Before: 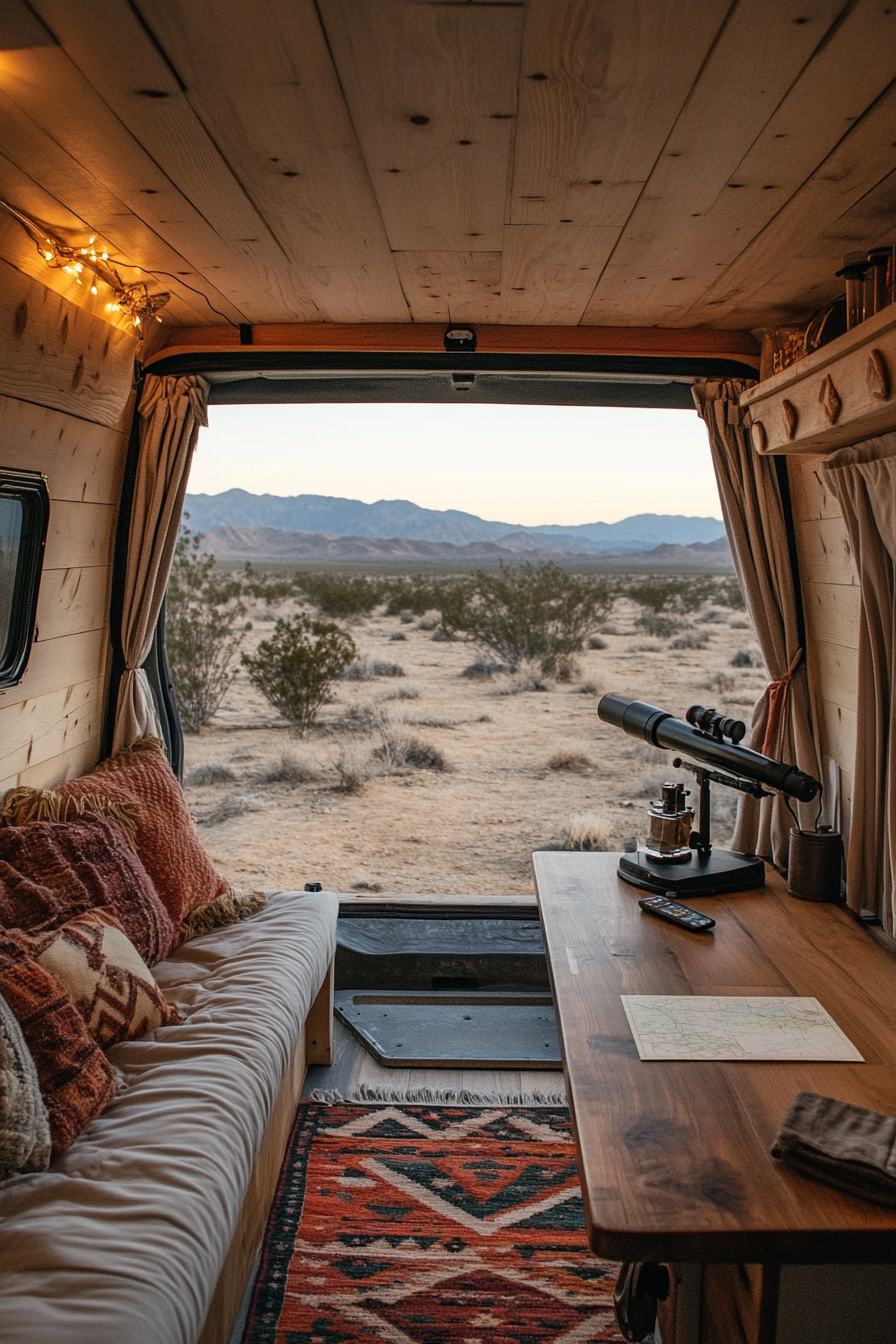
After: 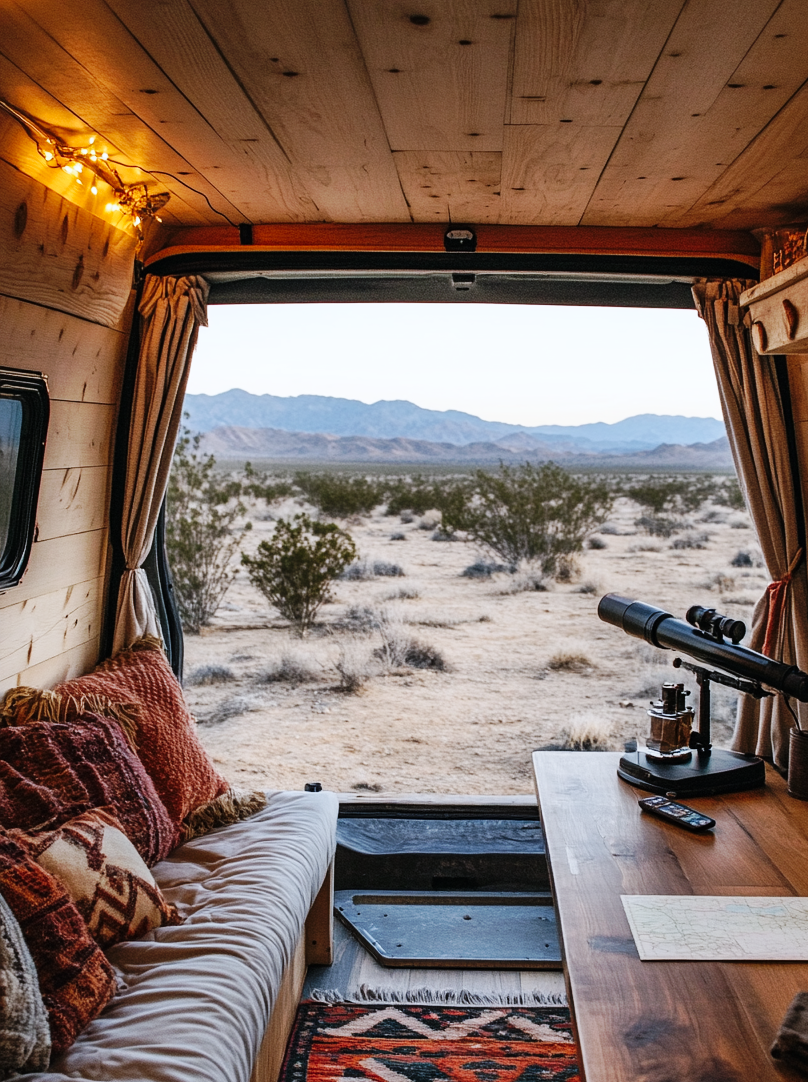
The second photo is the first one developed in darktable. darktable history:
crop: top 7.49%, right 9.717%, bottom 11.943%
base curve: curves: ch0 [(0, 0) (0.032, 0.025) (0.121, 0.166) (0.206, 0.329) (0.605, 0.79) (1, 1)], preserve colors none
white balance: red 0.954, blue 1.079
